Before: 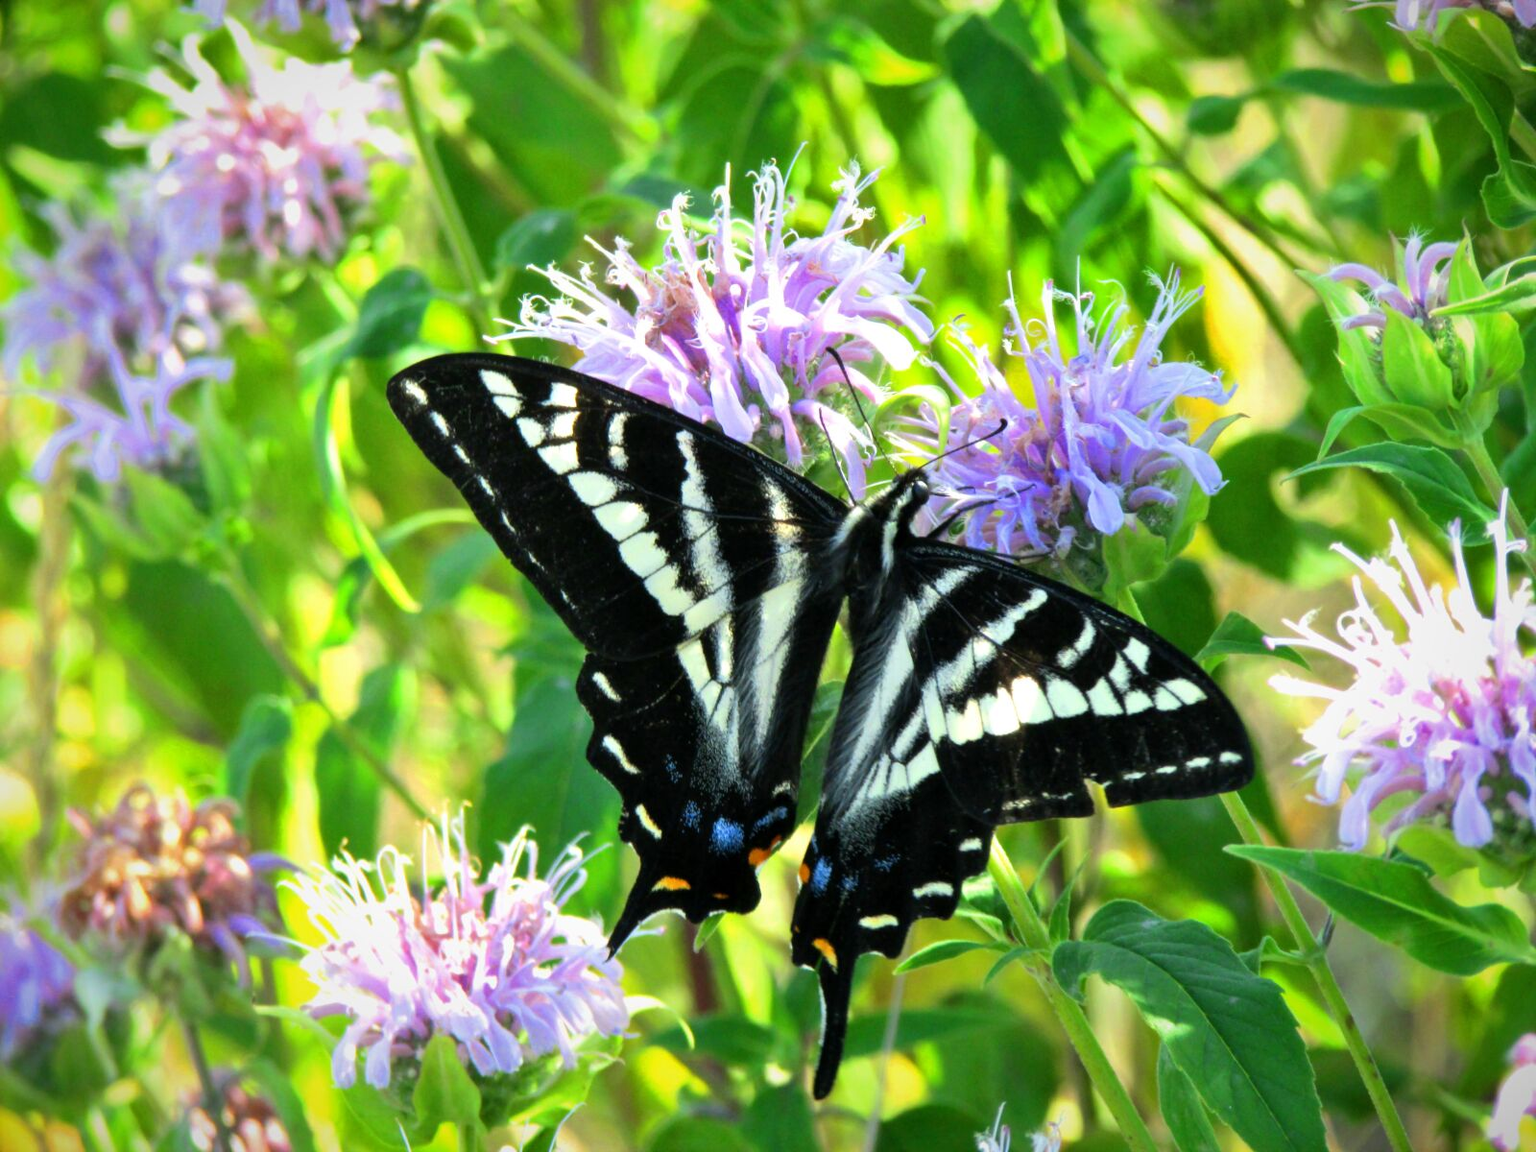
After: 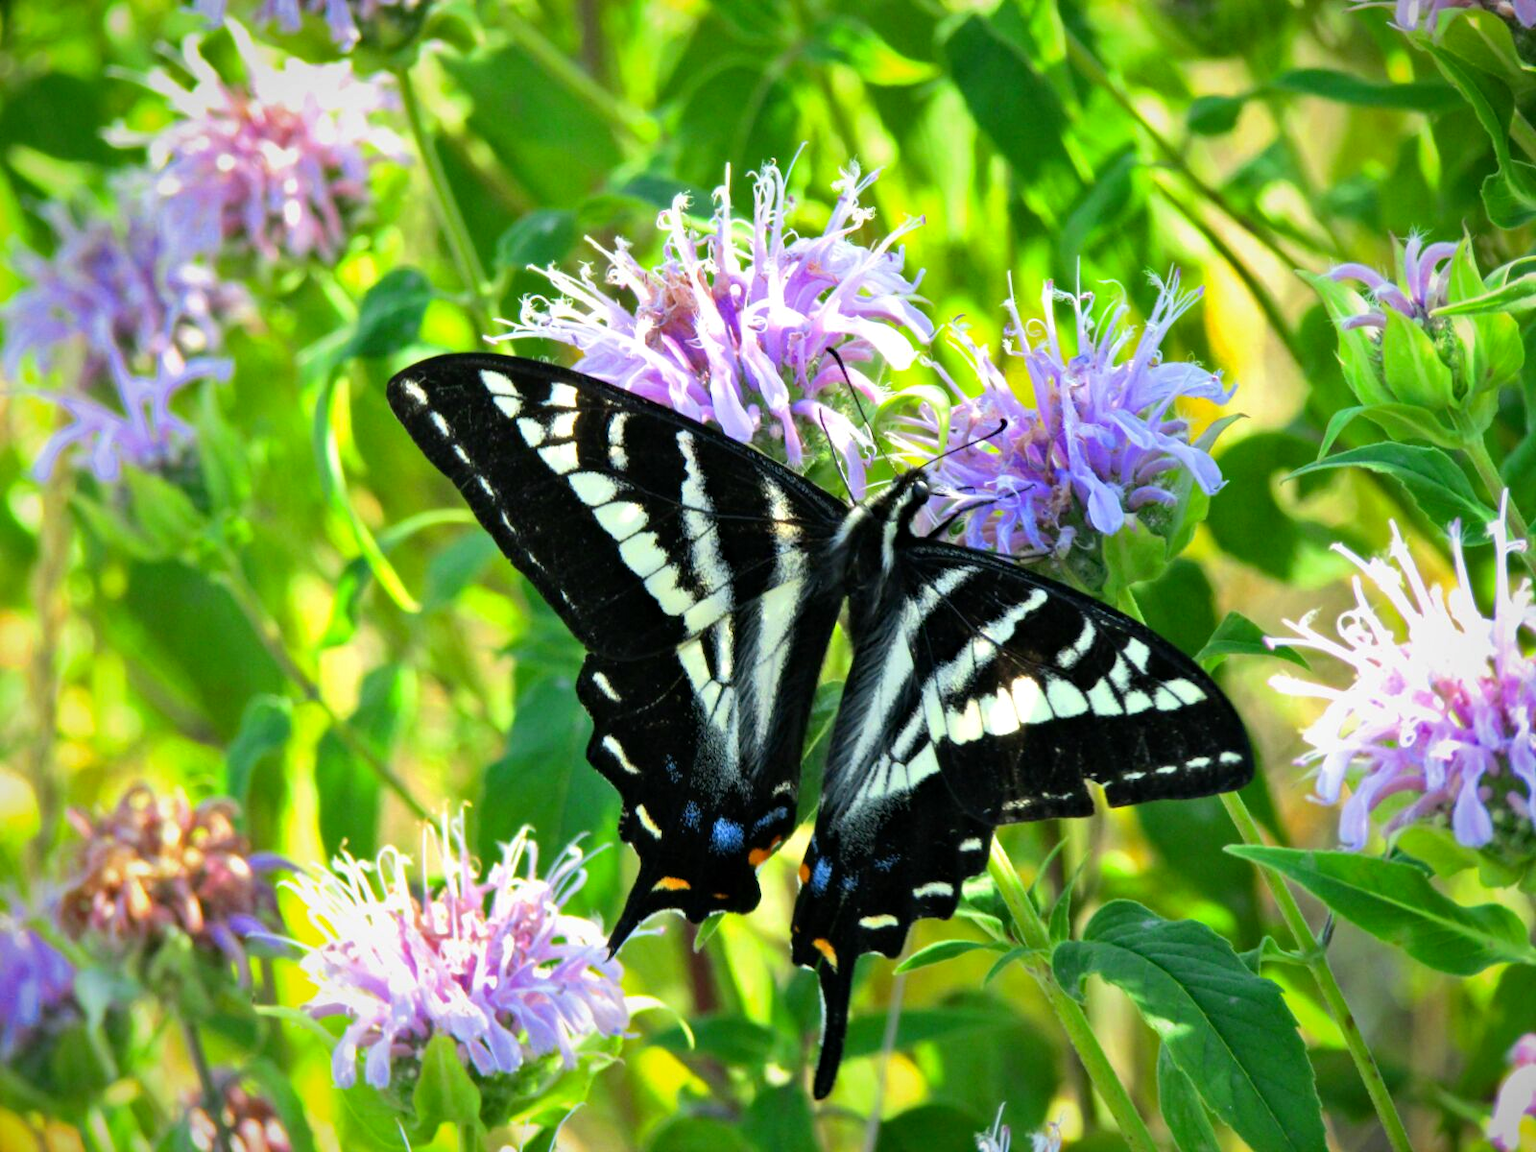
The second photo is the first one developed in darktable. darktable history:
white balance: red 1, blue 1
haze removal: compatibility mode true, adaptive false
